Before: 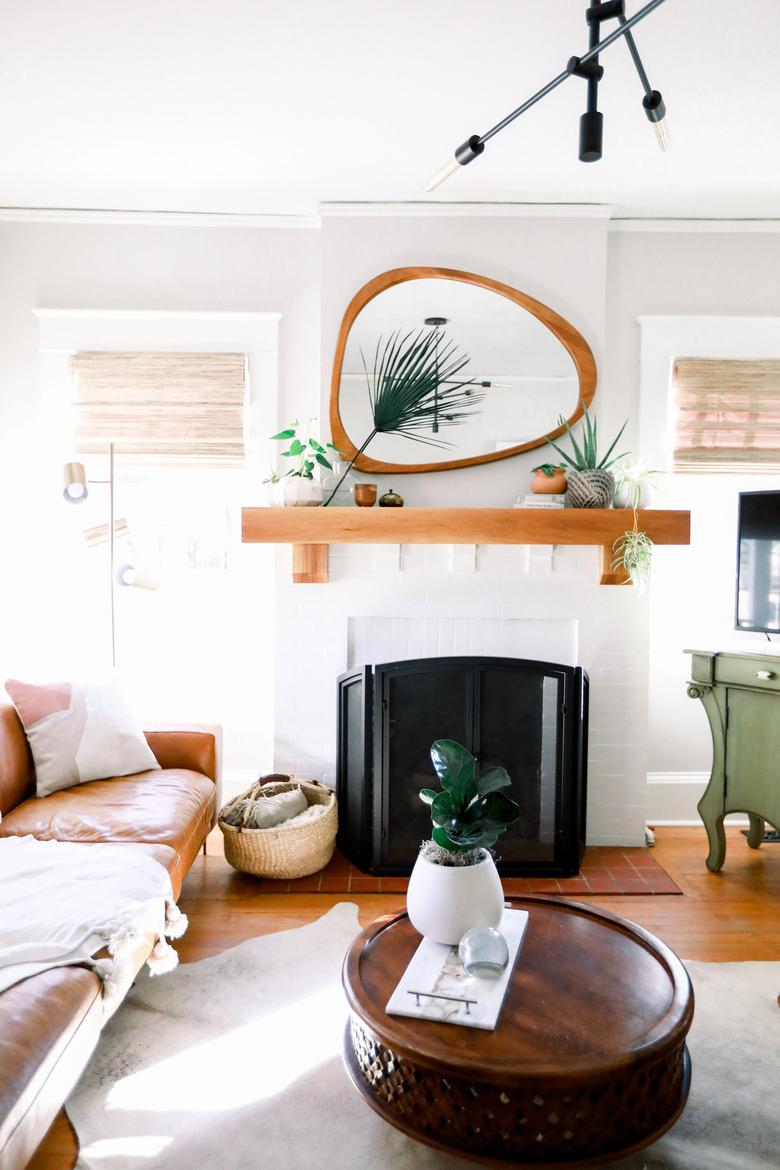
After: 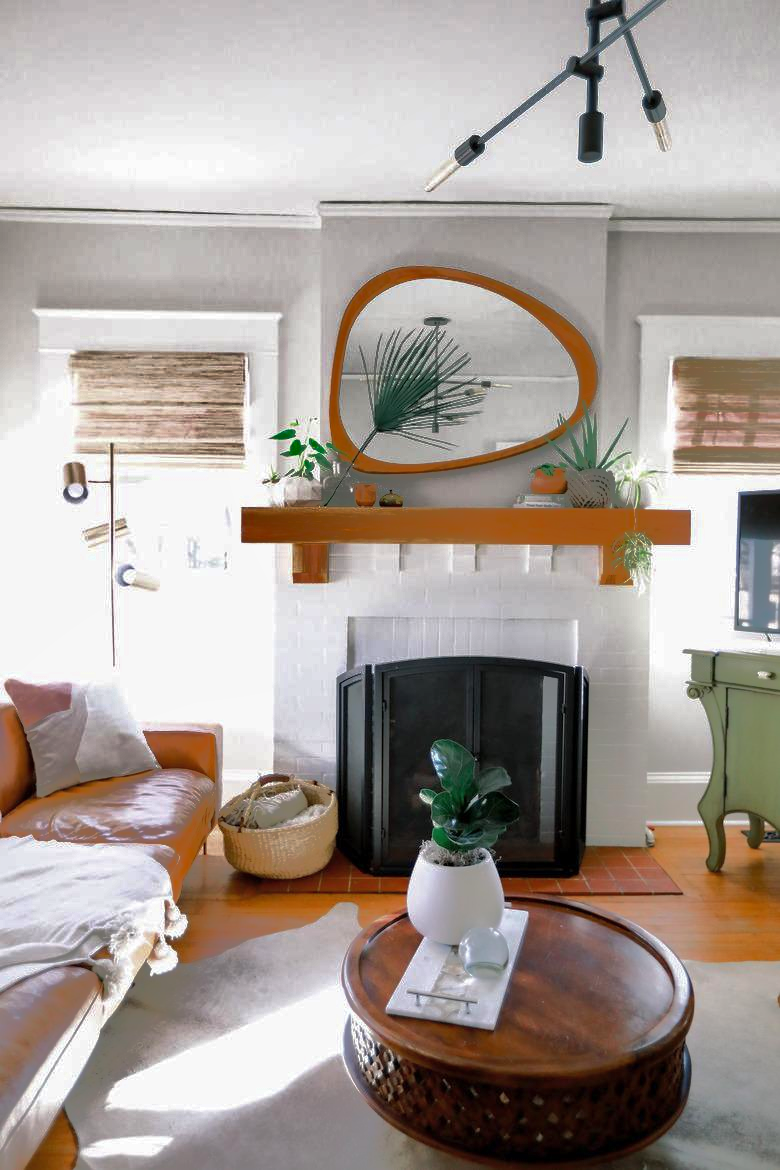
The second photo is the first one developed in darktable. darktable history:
shadows and highlights: shadows 38.69, highlights -75.4
